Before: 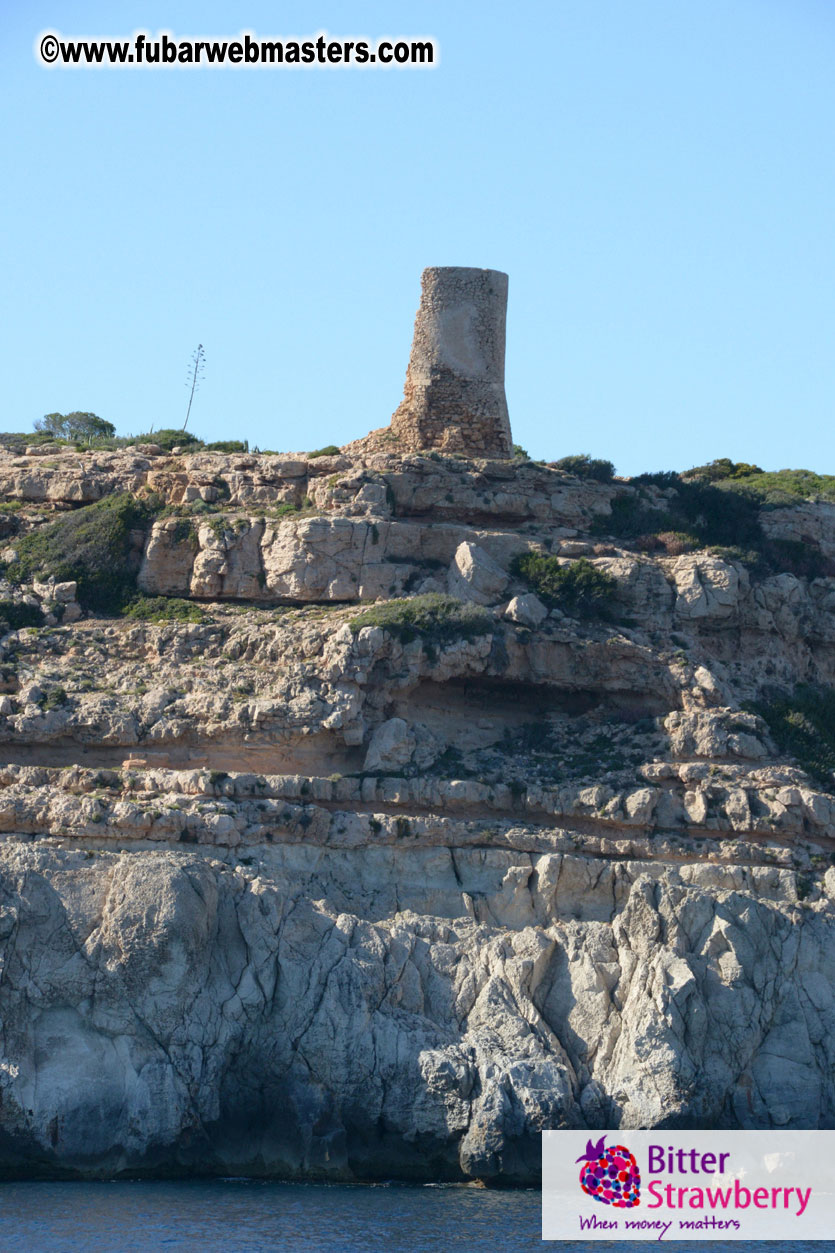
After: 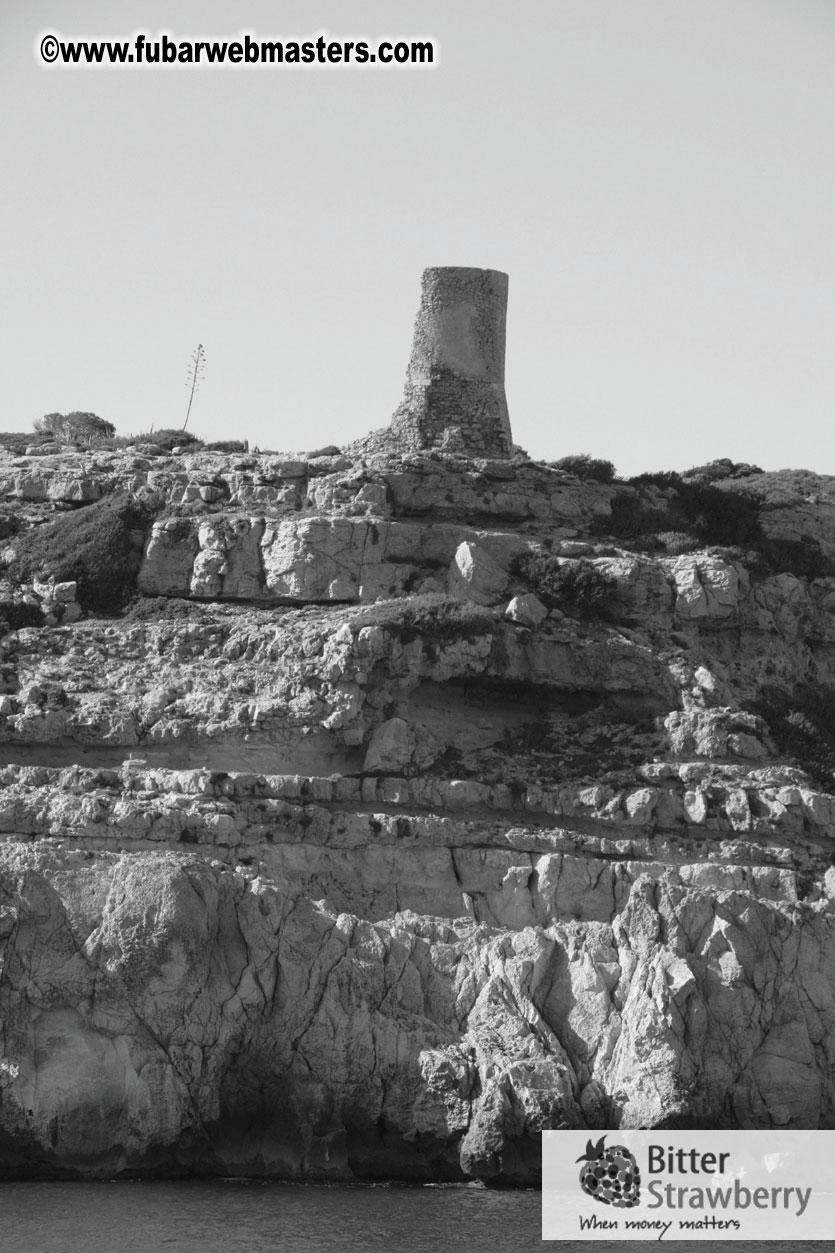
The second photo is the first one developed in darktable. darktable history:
contrast brightness saturation: saturation -0.988
color balance rgb: highlights gain › chroma 1.442%, highlights gain › hue 310.25°, perceptual saturation grading › global saturation 30.297%
